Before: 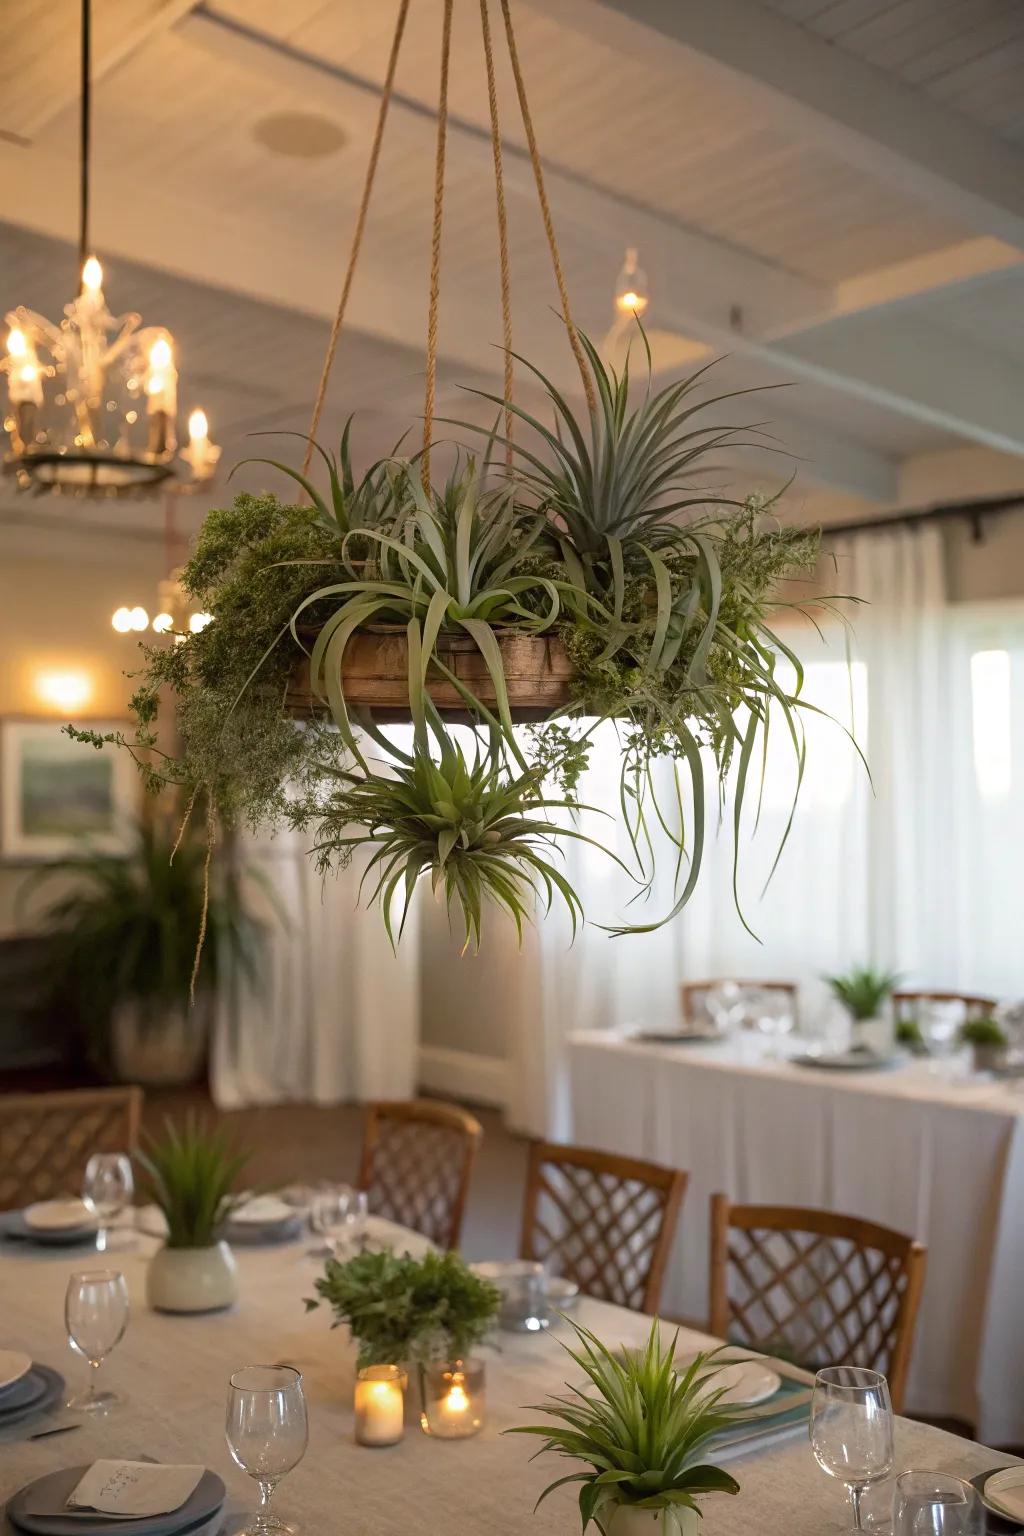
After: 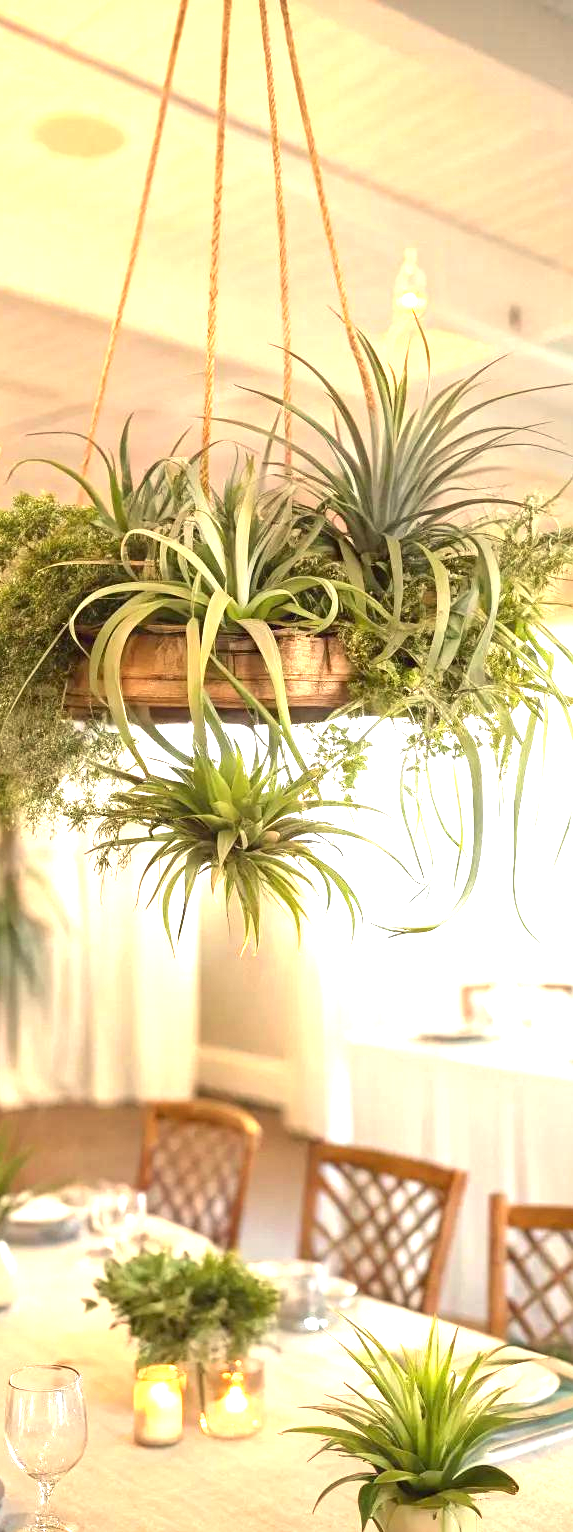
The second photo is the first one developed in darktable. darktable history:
exposure: exposure 2.003 EV, compensate highlight preservation false
white balance: red 1.029, blue 0.92
crop: left 21.674%, right 22.086%
